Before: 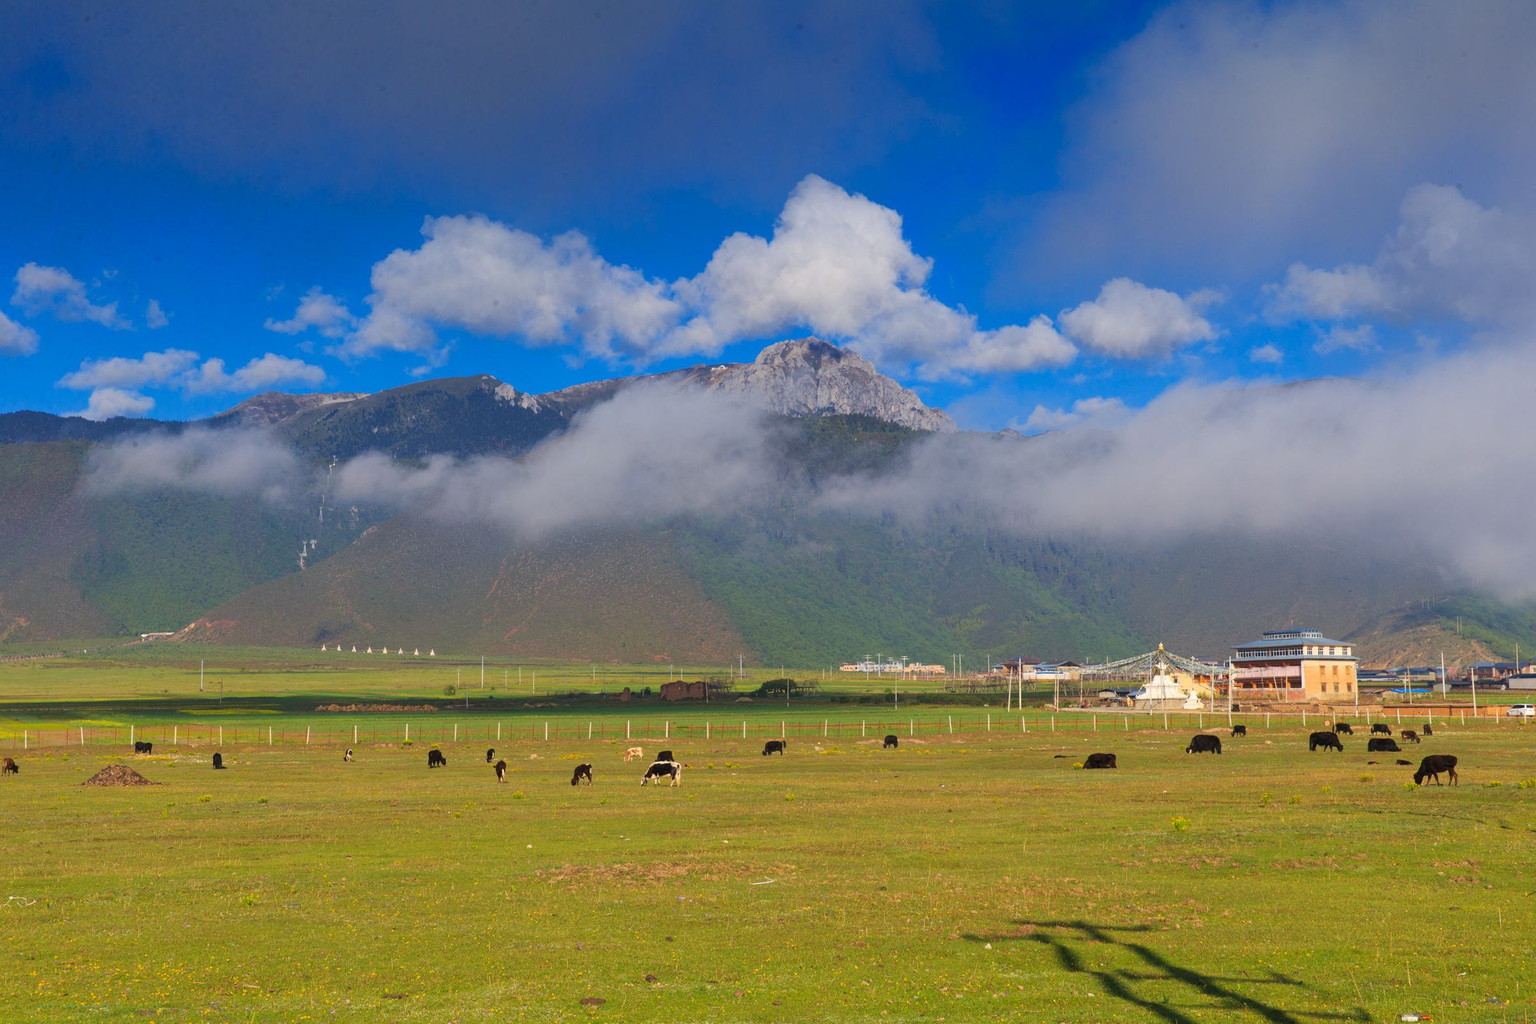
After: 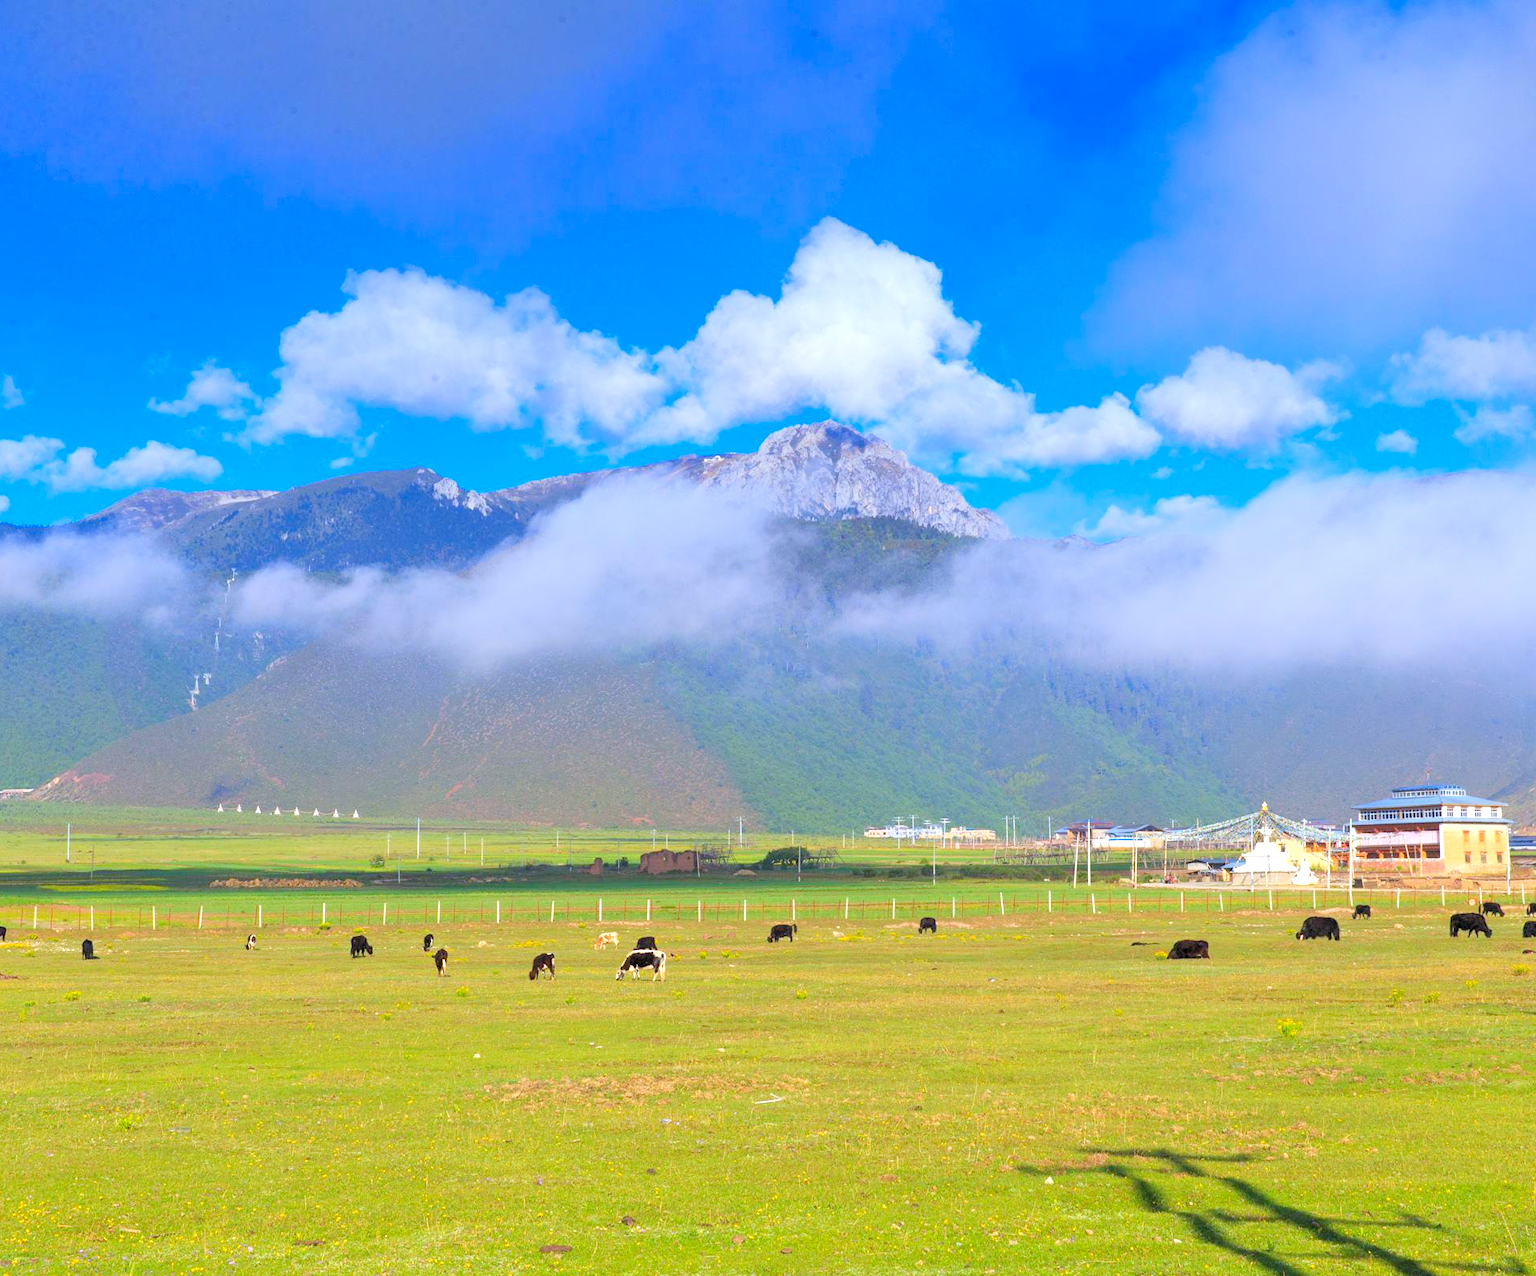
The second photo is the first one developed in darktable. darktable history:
levels: levels [0.036, 0.364, 0.827]
crop and rotate: left 9.597%, right 10.195%
white balance: red 0.926, green 1.003, blue 1.133
